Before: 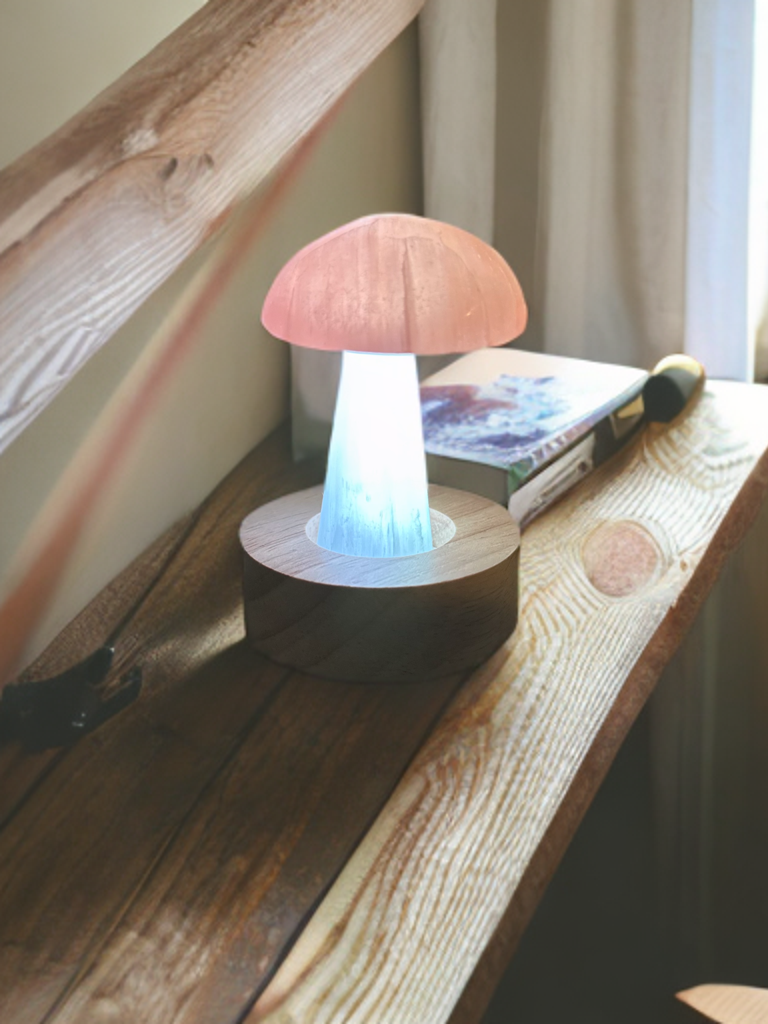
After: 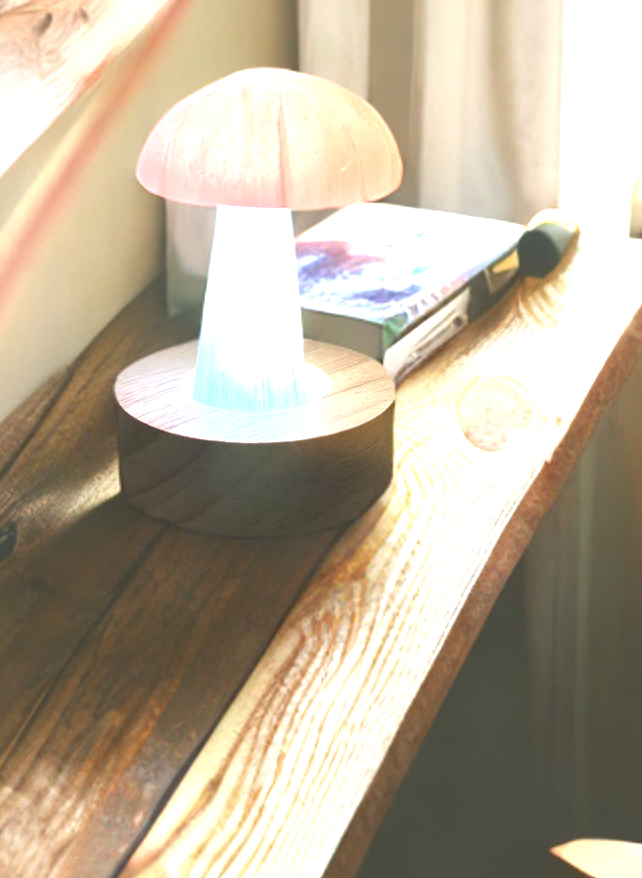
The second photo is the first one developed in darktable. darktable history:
color correction: highlights a* 0.816, highlights b* 2.78, saturation 1.1
exposure: black level correction 0, exposure 1.2 EV, compensate exposure bias true, compensate highlight preservation false
crop: left 16.315%, top 14.246%
